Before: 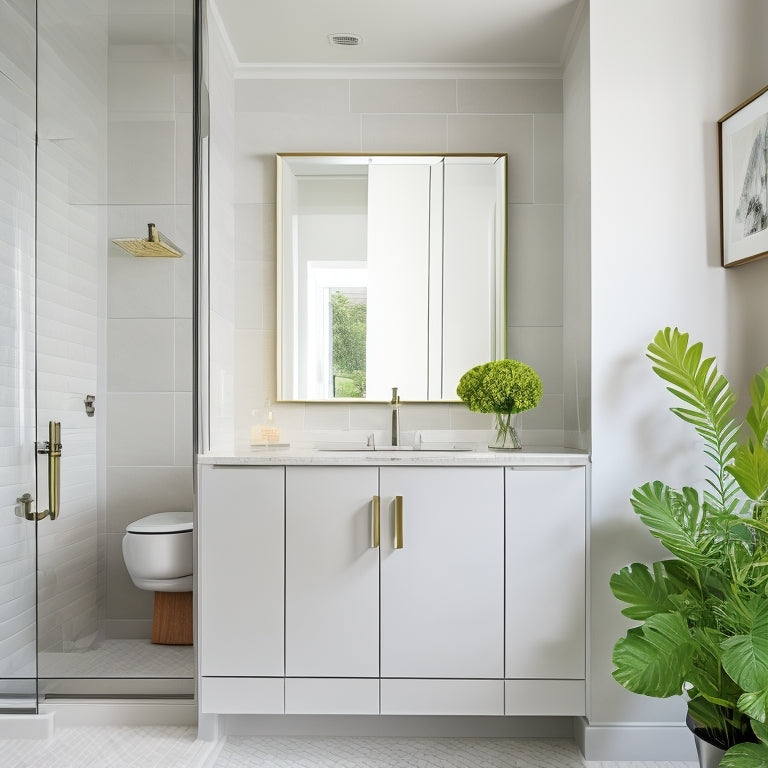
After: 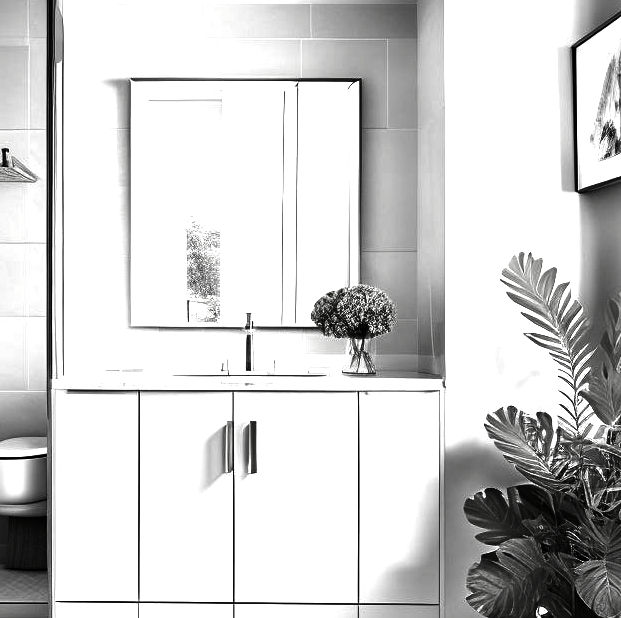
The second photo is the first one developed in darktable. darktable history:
crop: left 19.055%, top 9.808%, bottom 9.611%
contrast brightness saturation: contrast -0.033, brightness -0.605, saturation -0.985
exposure: exposure 0.131 EV, compensate exposure bias true, compensate highlight preservation false
tone equalizer: -8 EV -1.08 EV, -7 EV -0.986 EV, -6 EV -0.869 EV, -5 EV -0.587 EV, -3 EV 0.595 EV, -2 EV 0.842 EV, -1 EV 0.985 EV, +0 EV 1.06 EV, edges refinement/feathering 500, mask exposure compensation -1.57 EV, preserve details no
